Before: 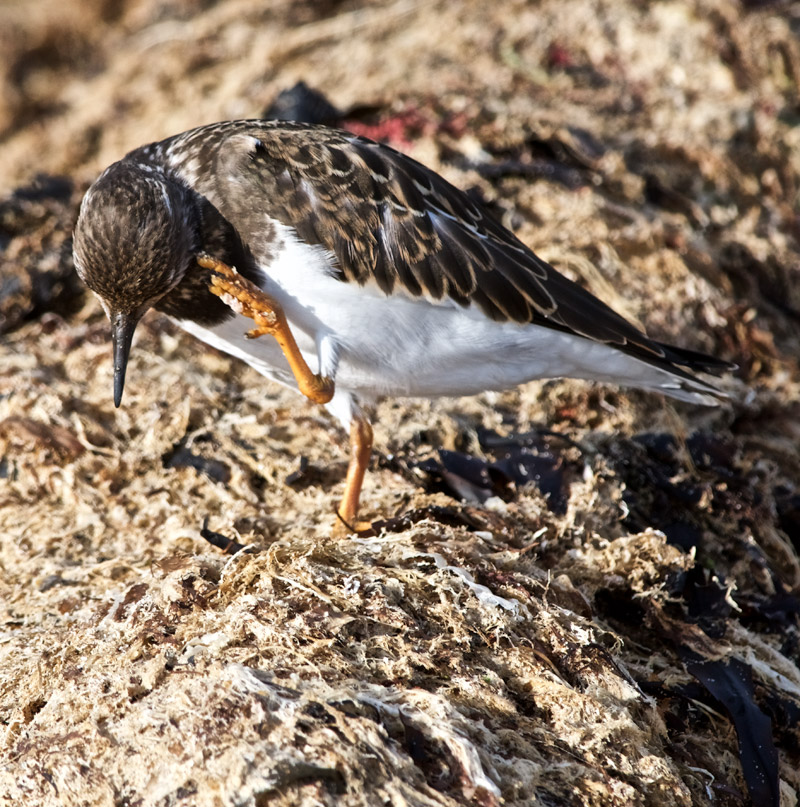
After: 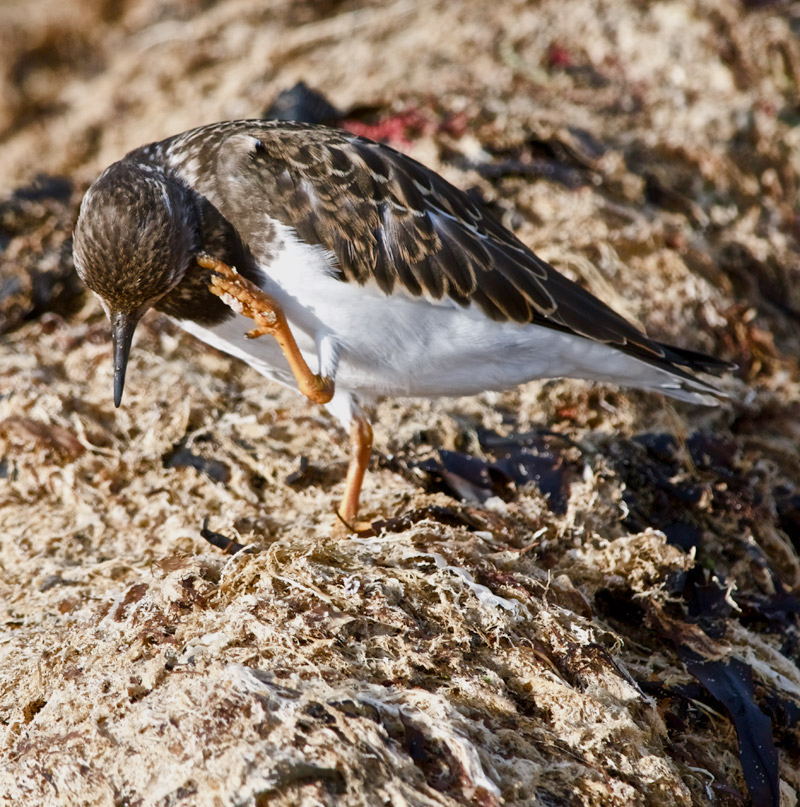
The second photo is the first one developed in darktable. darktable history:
tone equalizer: on, module defaults
color balance rgb: shadows lift › chroma 1%, shadows lift › hue 113°, highlights gain › chroma 0.2%, highlights gain › hue 333°, perceptual saturation grading › global saturation 20%, perceptual saturation grading › highlights -50%, perceptual saturation grading › shadows 25%, contrast -10%
